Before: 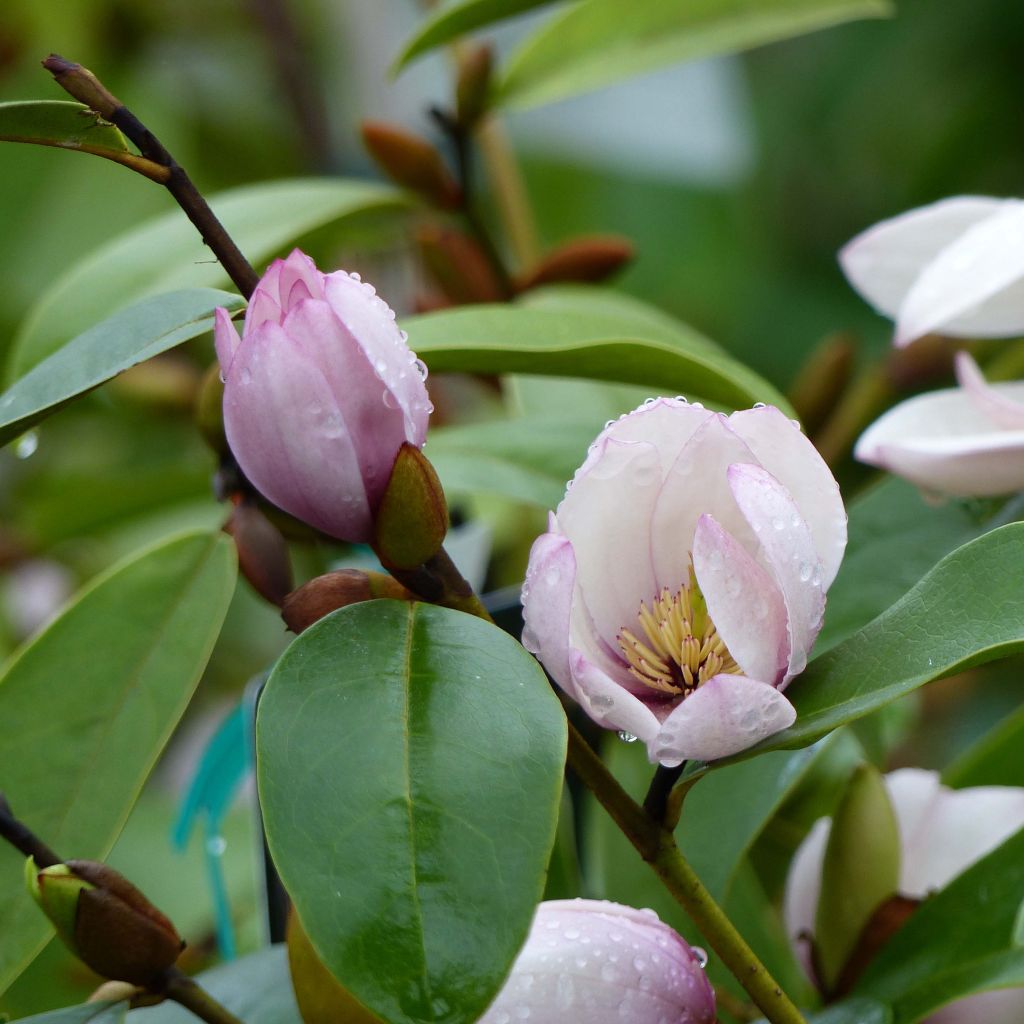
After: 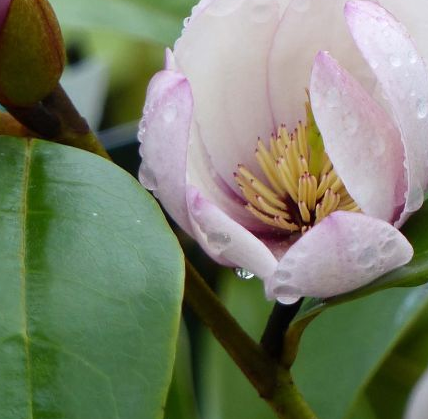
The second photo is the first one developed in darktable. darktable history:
crop: left 37.484%, top 45.29%, right 20.641%, bottom 13.743%
